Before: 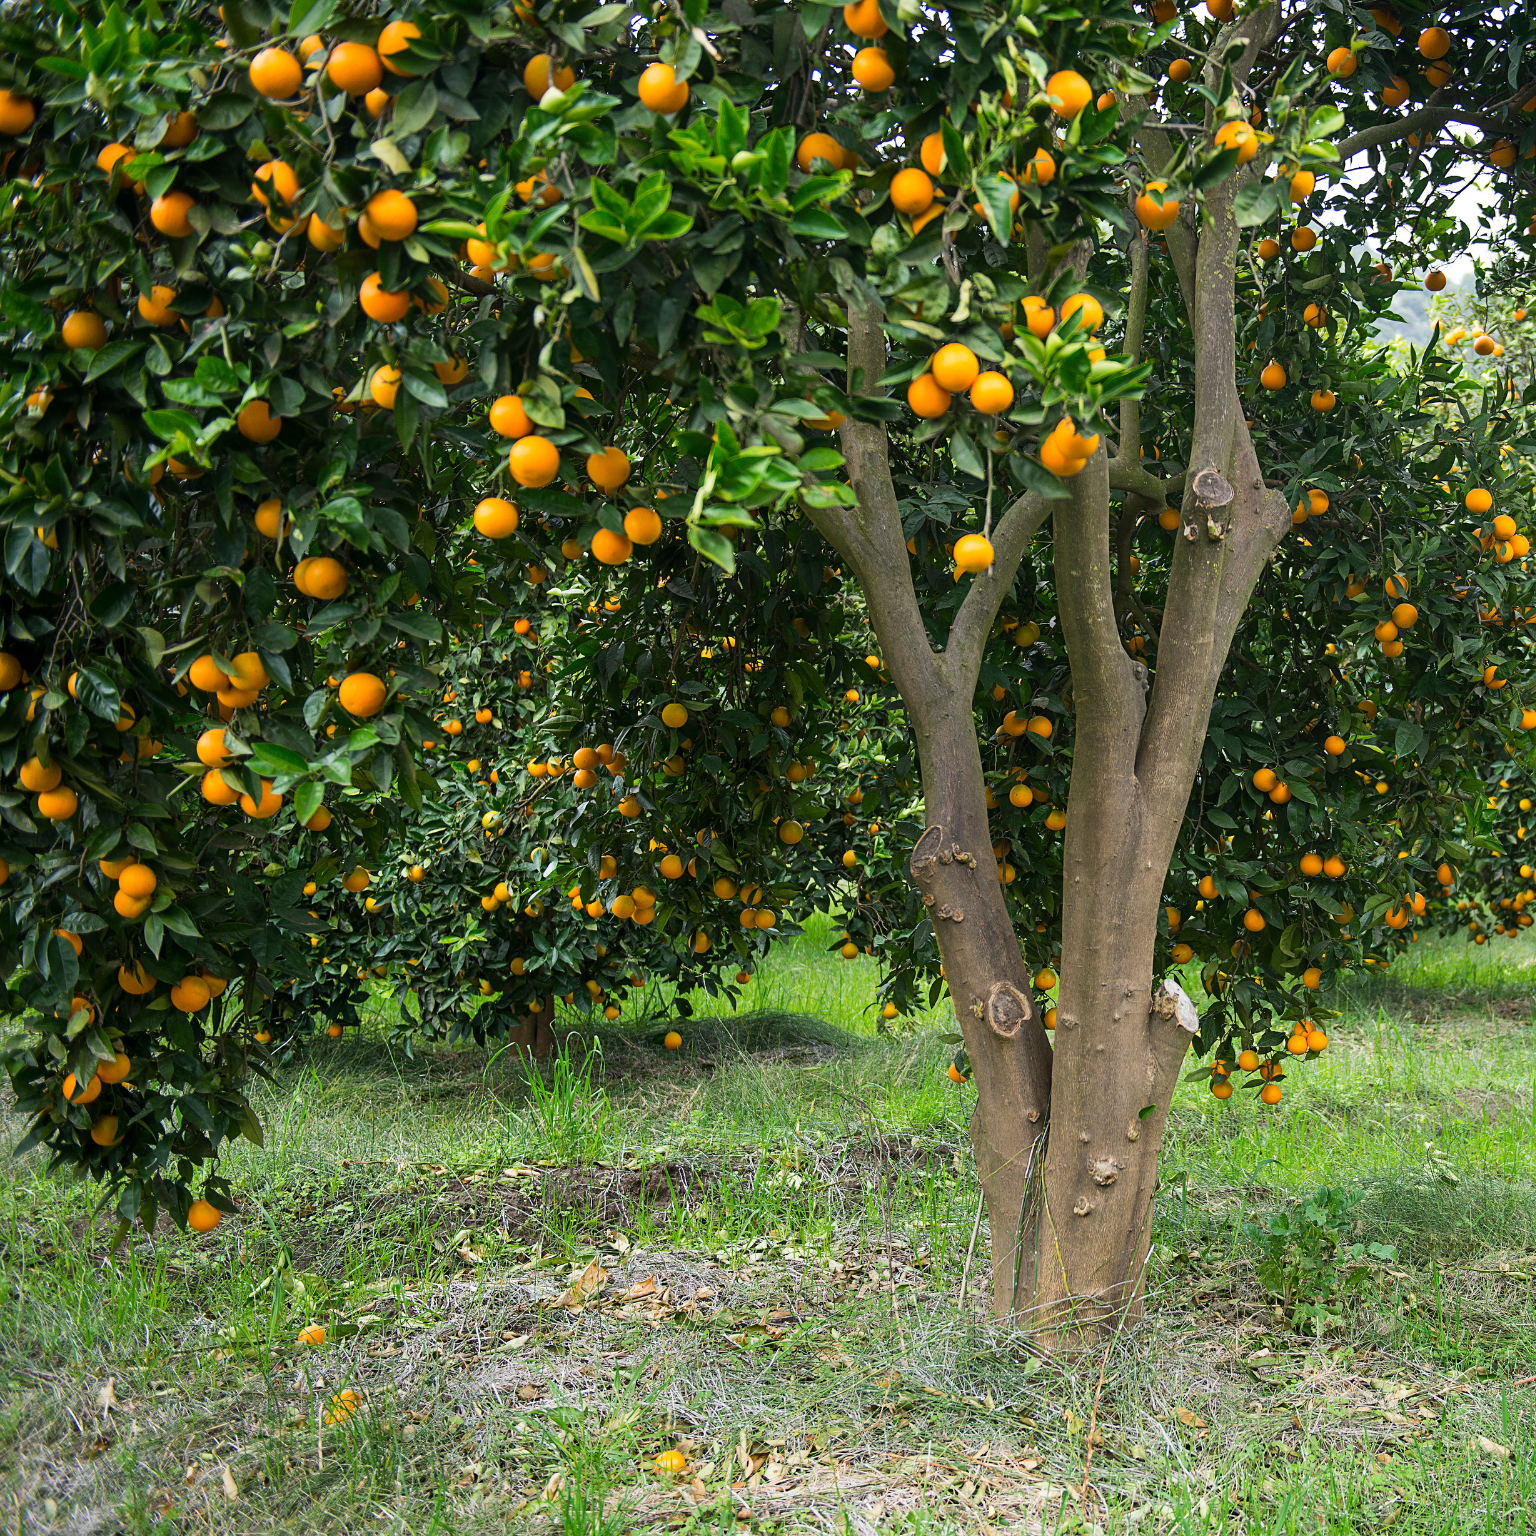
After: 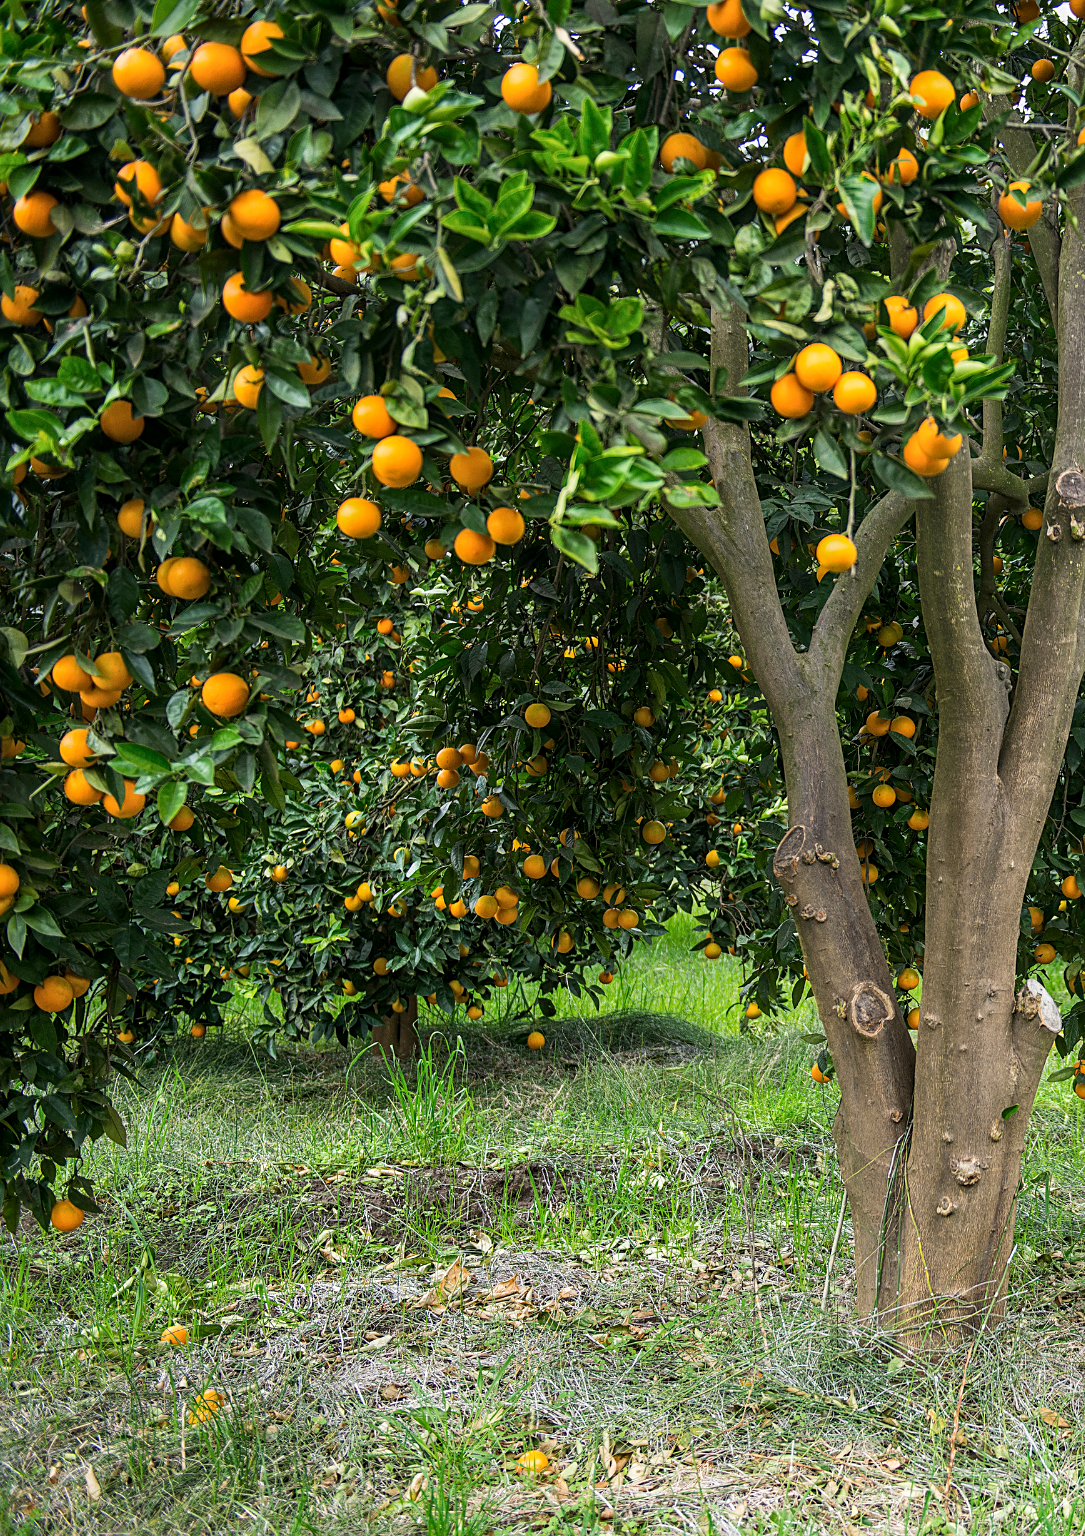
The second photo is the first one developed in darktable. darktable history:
sharpen: amount 0.218
crop and rotate: left 8.966%, right 20.391%
local contrast: on, module defaults
